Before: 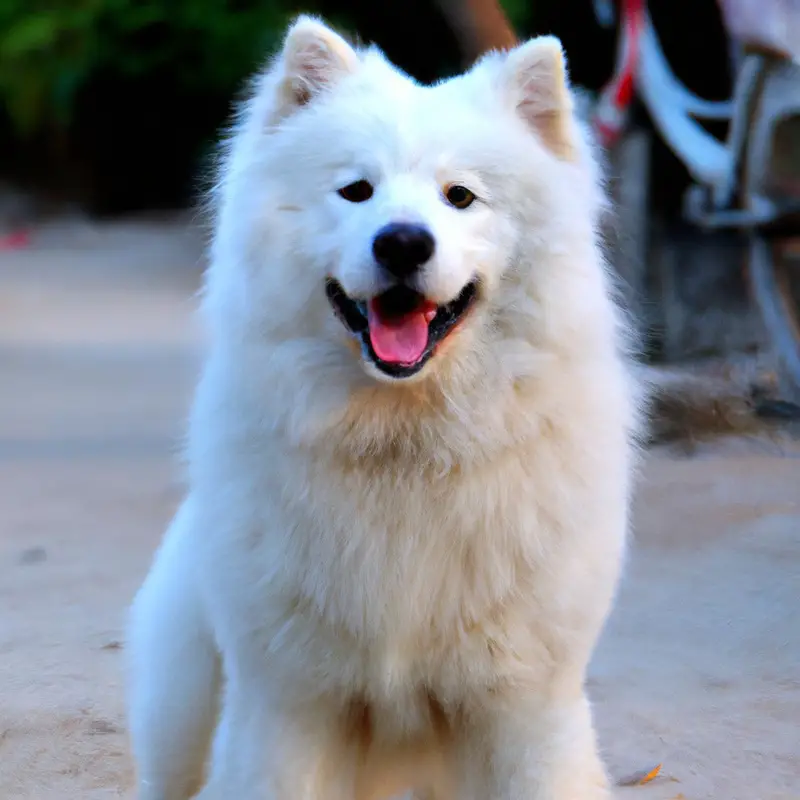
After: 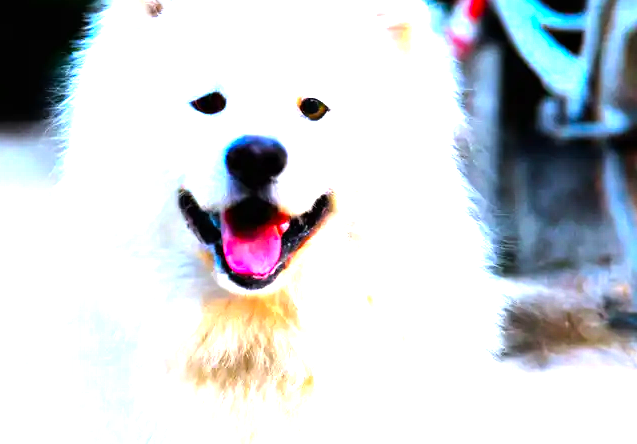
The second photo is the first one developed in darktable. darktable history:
crop: left 18.398%, top 11.078%, right 1.864%, bottom 33.327%
exposure: black level correction 0, exposure 0.894 EV, compensate highlight preservation false
tone equalizer: -8 EV -0.723 EV, -7 EV -0.666 EV, -6 EV -0.622 EV, -5 EV -0.419 EV, -3 EV 0.368 EV, -2 EV 0.6 EV, -1 EV 0.7 EV, +0 EV 0.723 EV
color balance rgb: perceptual saturation grading › global saturation 31.144%, perceptual brilliance grading › global brilliance -5.424%, perceptual brilliance grading › highlights 24.252%, perceptual brilliance grading › mid-tones 6.967%, perceptual brilliance grading › shadows -4.706%, global vibrance 20%
